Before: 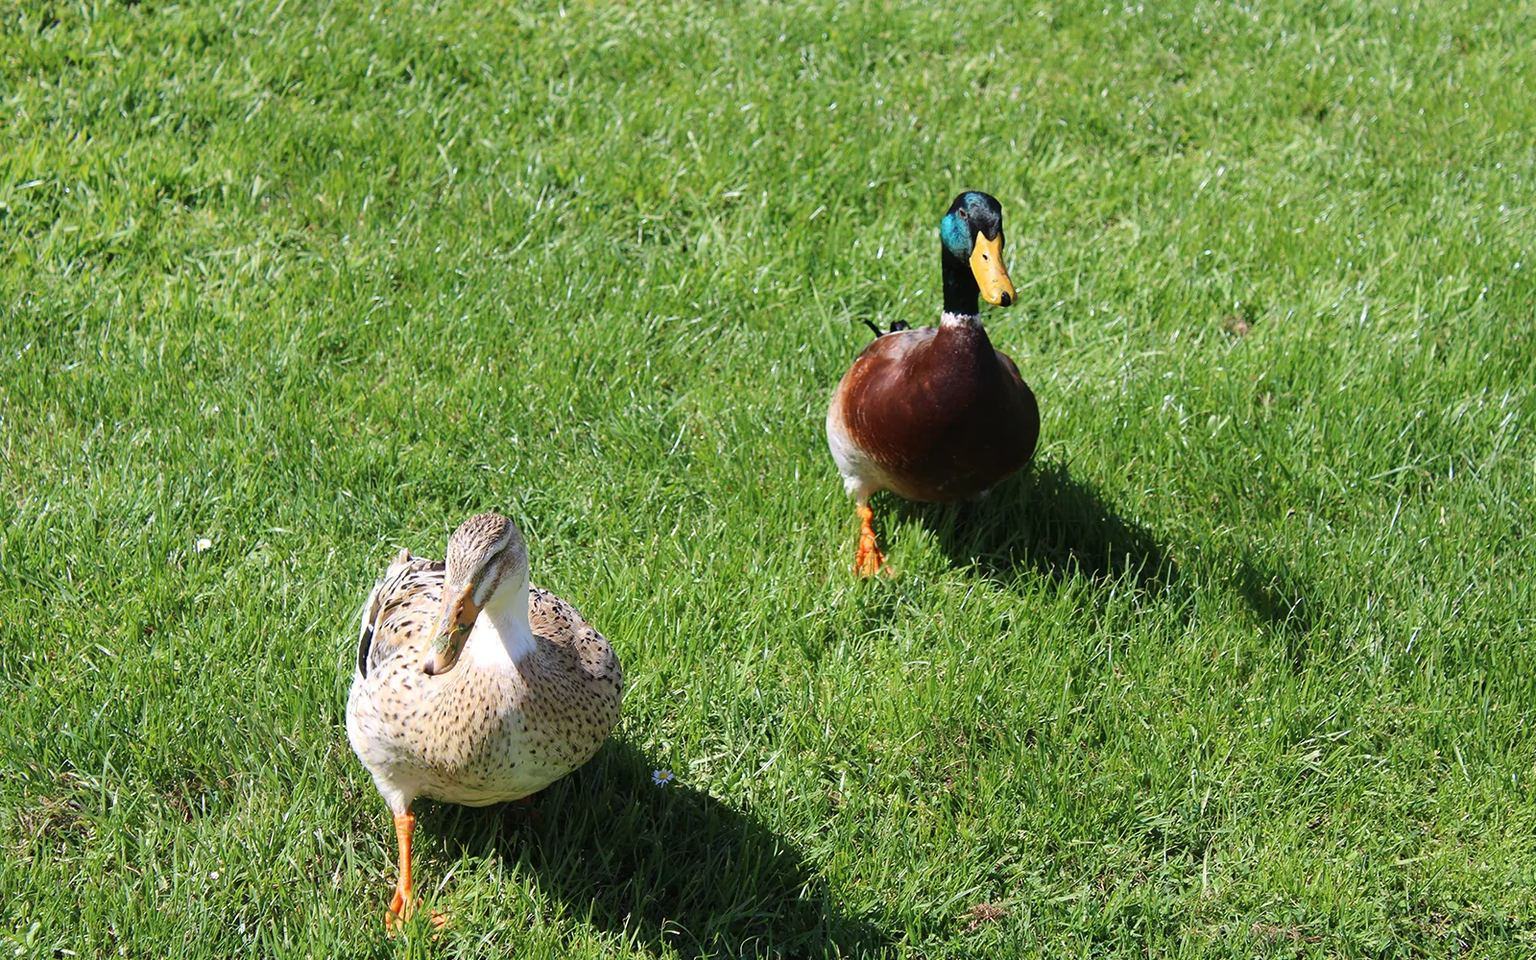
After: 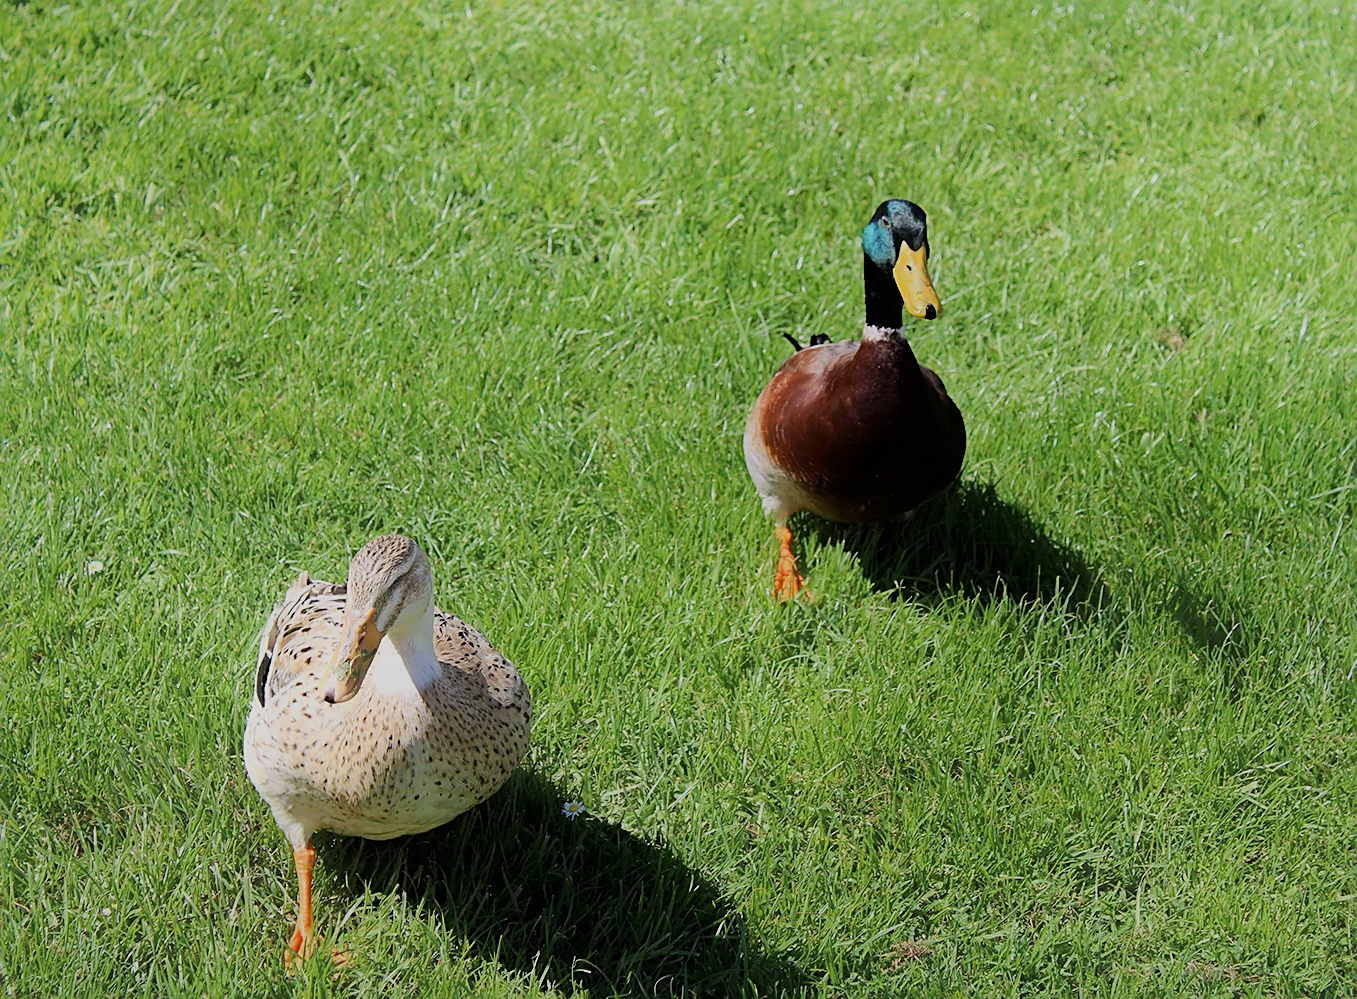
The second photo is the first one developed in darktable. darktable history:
crop: left 7.344%, right 7.835%
shadows and highlights: shadows -21.89, highlights 98.42, soften with gaussian
haze removal: strength 0.277, distance 0.251, compatibility mode true, adaptive false
filmic rgb: black relative exposure -7.65 EV, white relative exposure 4.56 EV, hardness 3.61
local contrast: mode bilateral grid, contrast 20, coarseness 50, detail 129%, midtone range 0.2
contrast equalizer: octaves 7, y [[0.6 ×6], [0.55 ×6], [0 ×6], [0 ×6], [0 ×6]], mix -0.995
sharpen: on, module defaults
